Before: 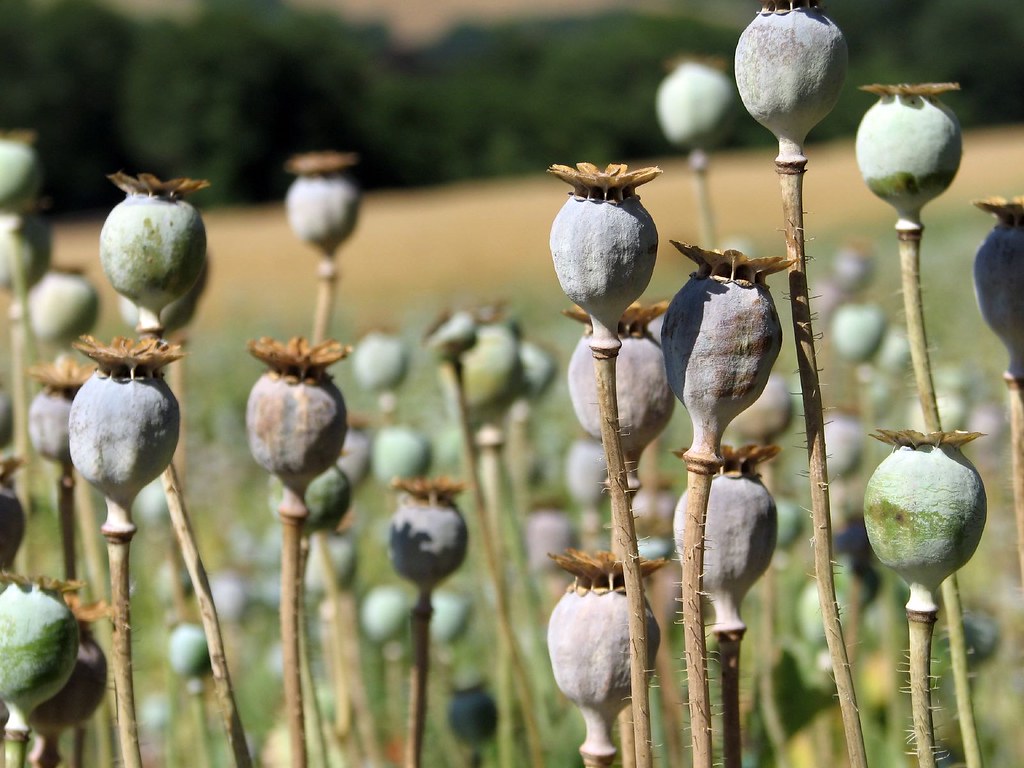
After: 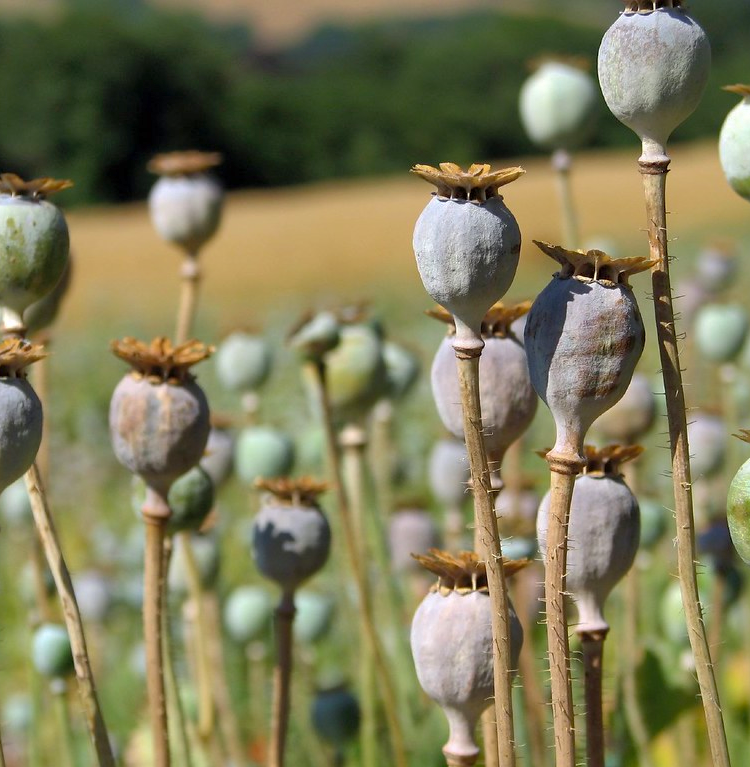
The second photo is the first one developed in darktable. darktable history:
color balance rgb: perceptual saturation grading › global saturation 10%, global vibrance 10%
crop: left 13.443%, right 13.31%
shadows and highlights: on, module defaults
